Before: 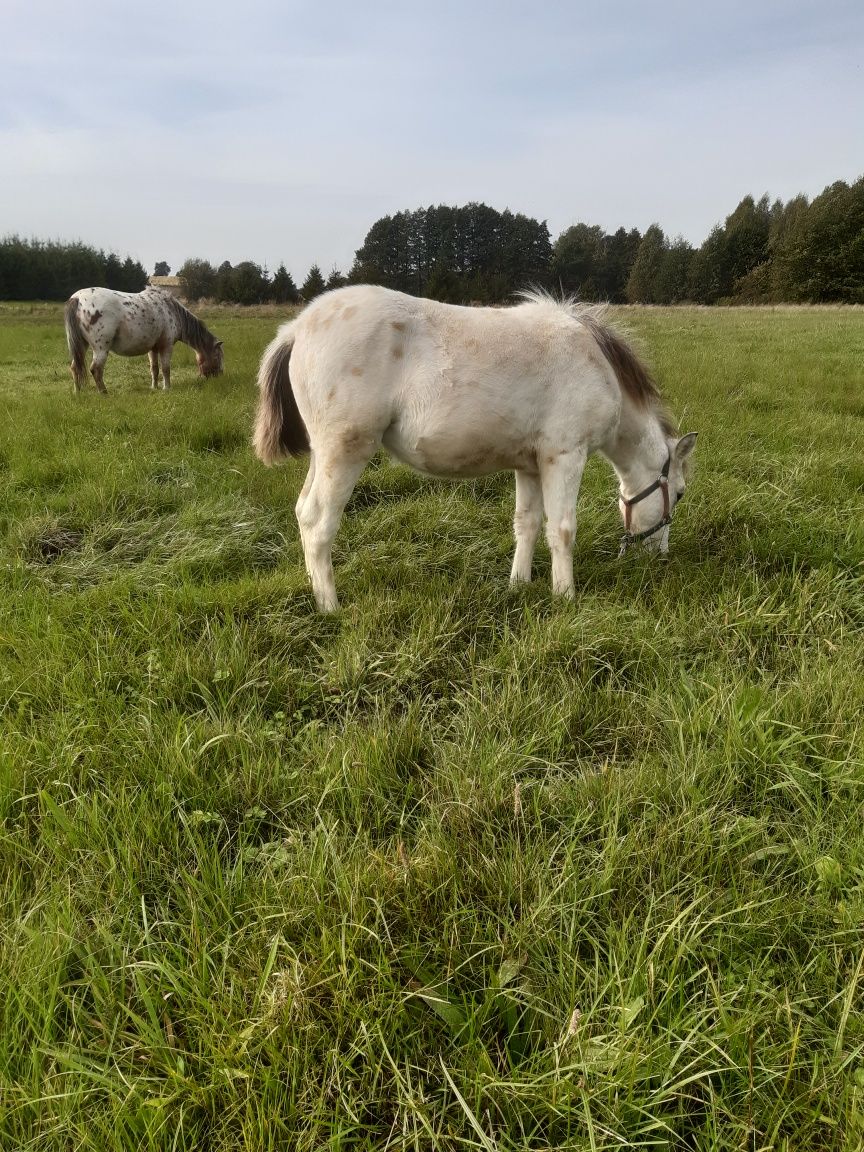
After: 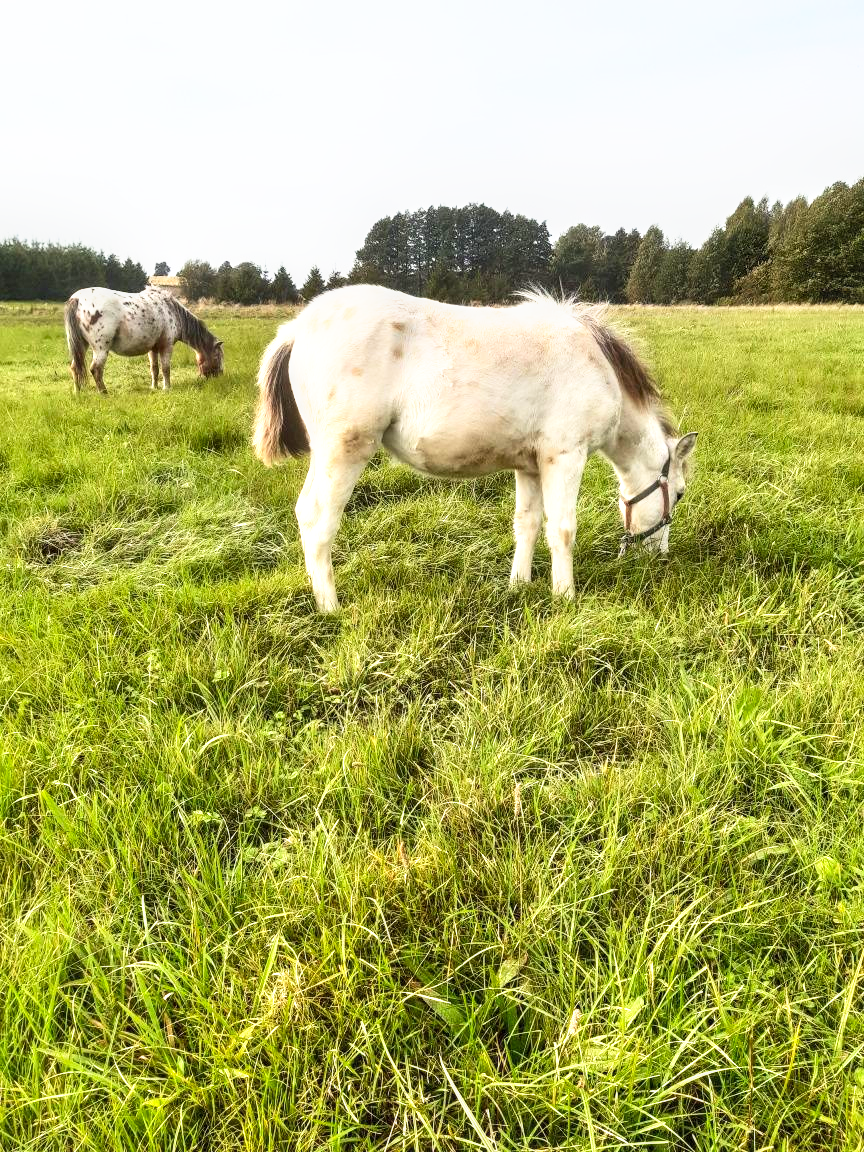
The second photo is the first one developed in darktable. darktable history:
contrast brightness saturation: contrast 0.202, brightness 0.161, saturation 0.229
sharpen: radius 5.274, amount 0.31, threshold 26.822
local contrast: on, module defaults
base curve: curves: ch0 [(0, 0) (0.495, 0.917) (1, 1)], preserve colors none
